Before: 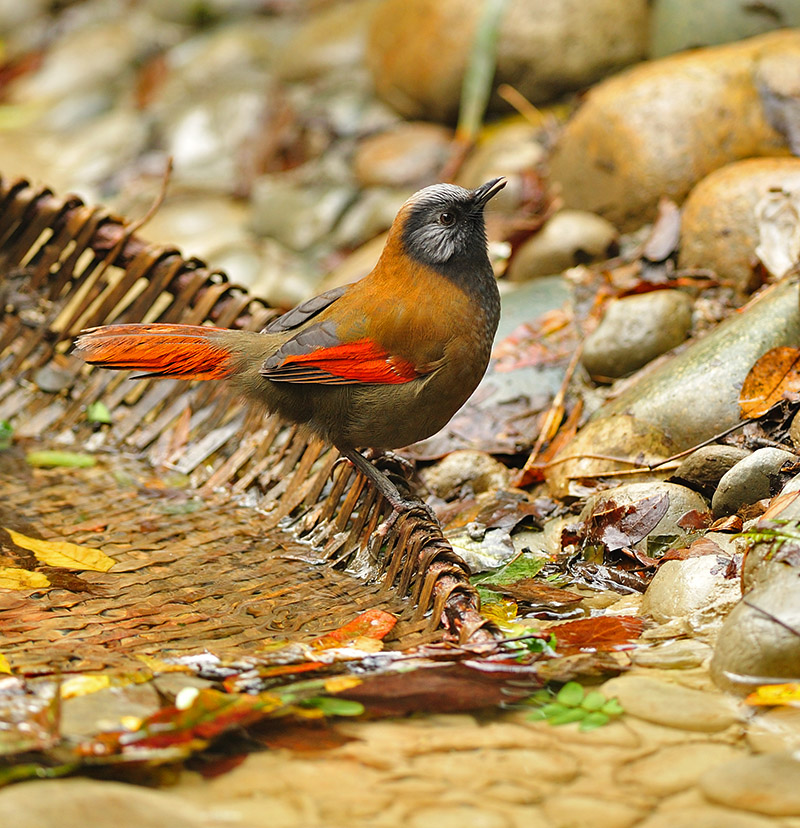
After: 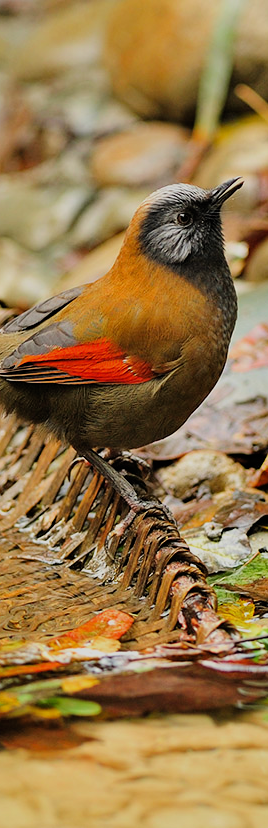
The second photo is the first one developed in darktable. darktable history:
crop: left 32.918%, right 33.464%
filmic rgb: black relative exposure -7.65 EV, white relative exposure 4.56 EV, hardness 3.61, contrast 1.055, color science v6 (2022)
tone equalizer: edges refinement/feathering 500, mask exposure compensation -1.57 EV, preserve details no
